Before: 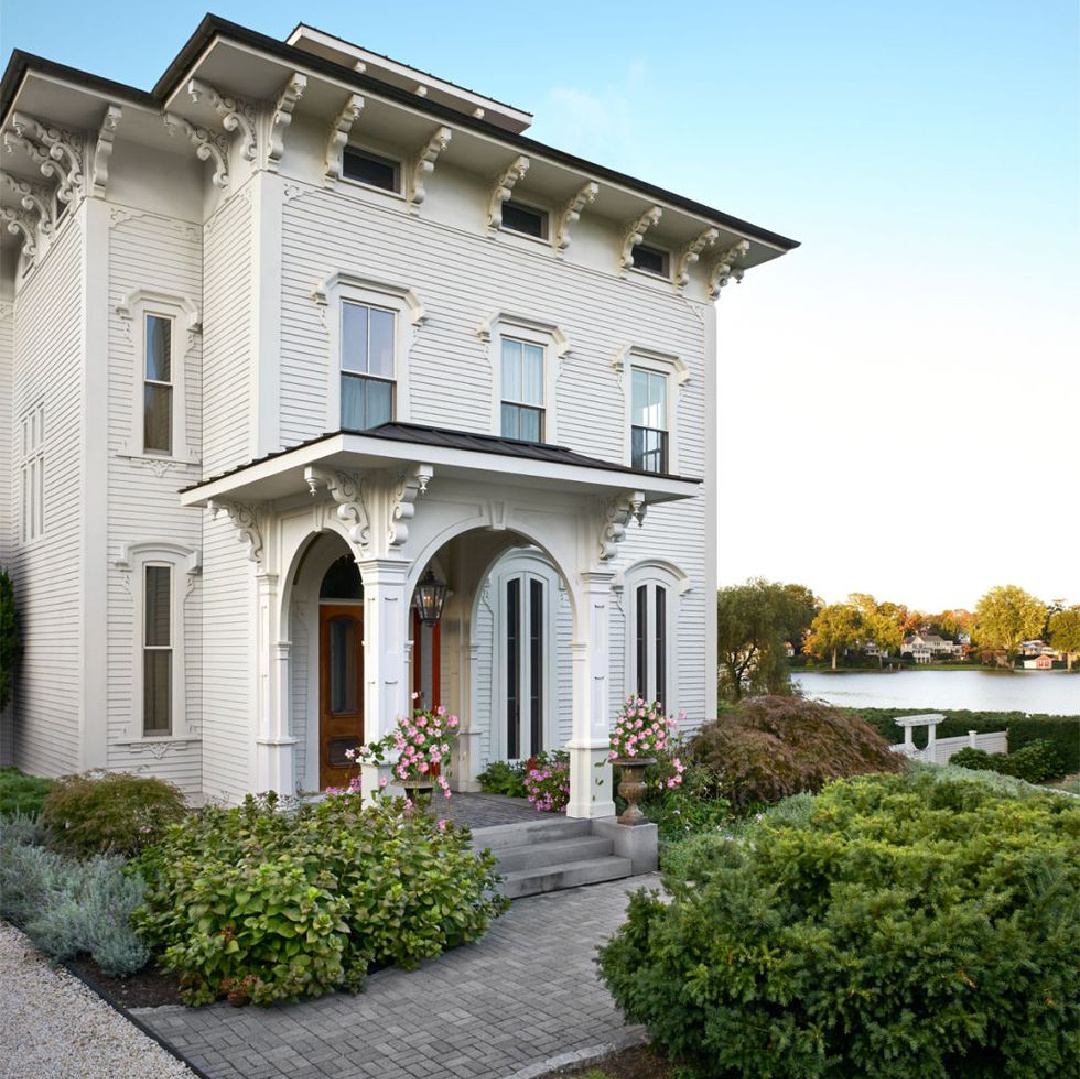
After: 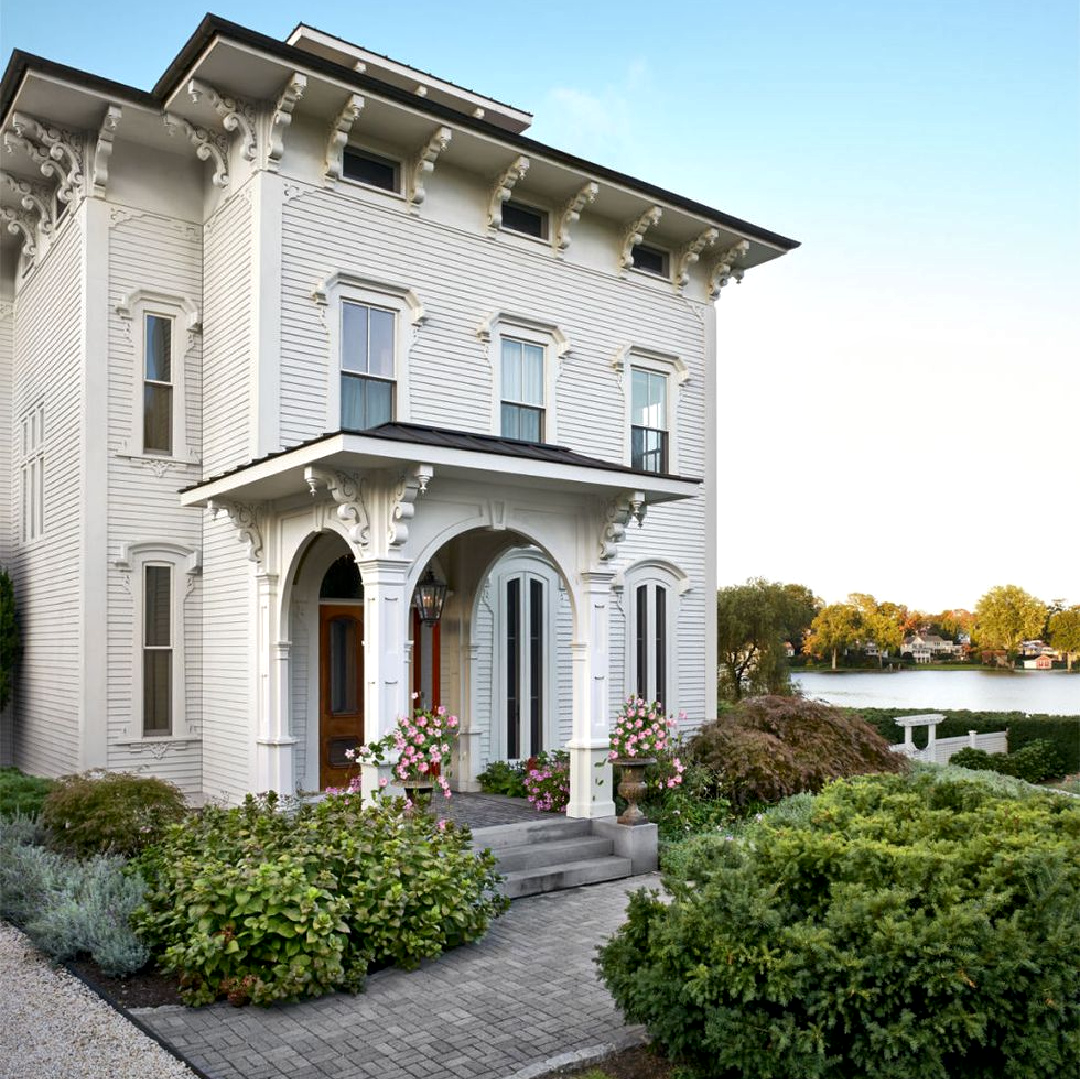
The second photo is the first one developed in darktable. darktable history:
local contrast: mode bilateral grid, contrast 21, coarseness 50, detail 143%, midtone range 0.2
